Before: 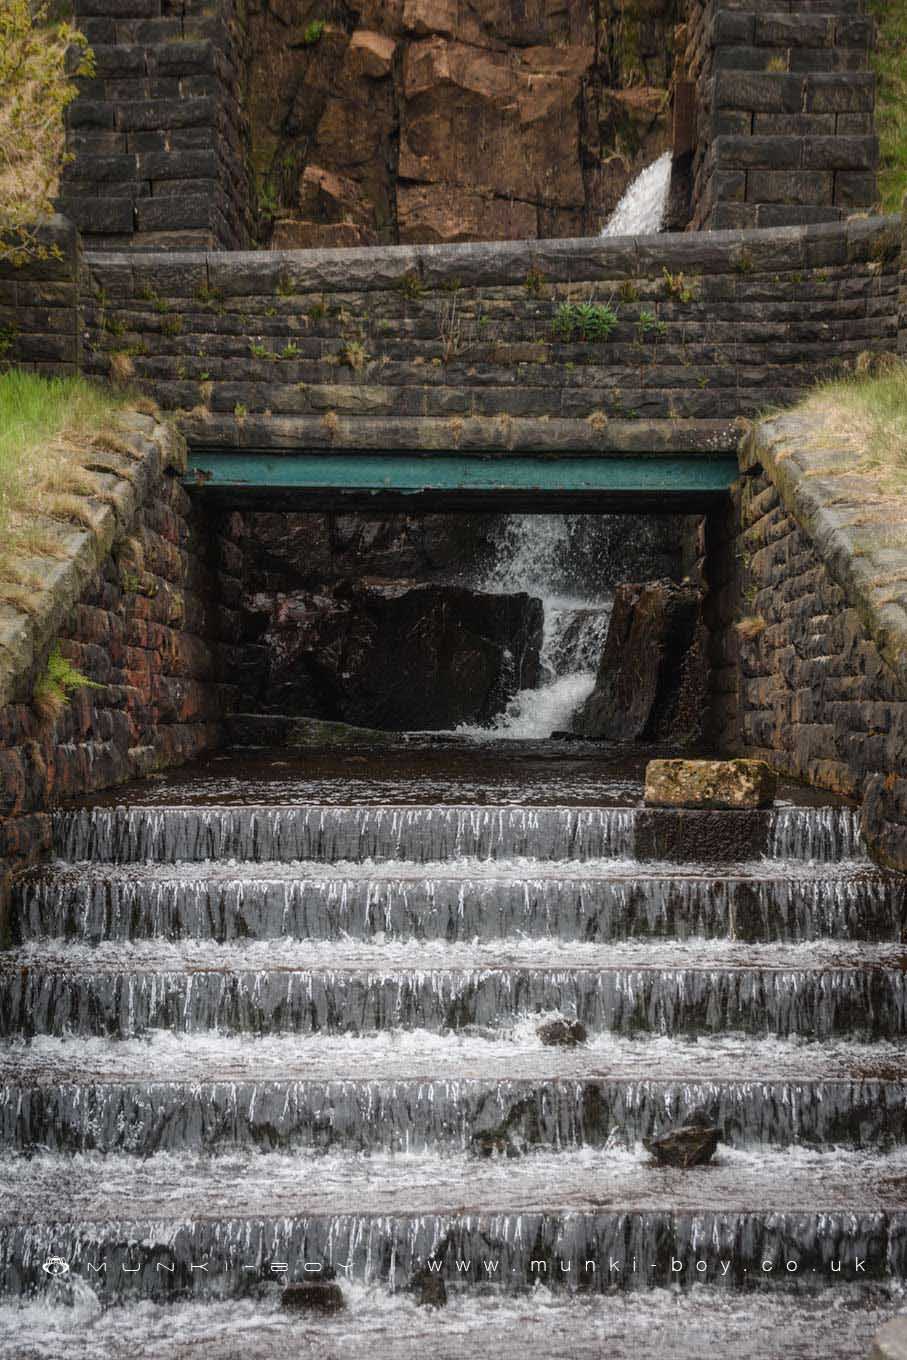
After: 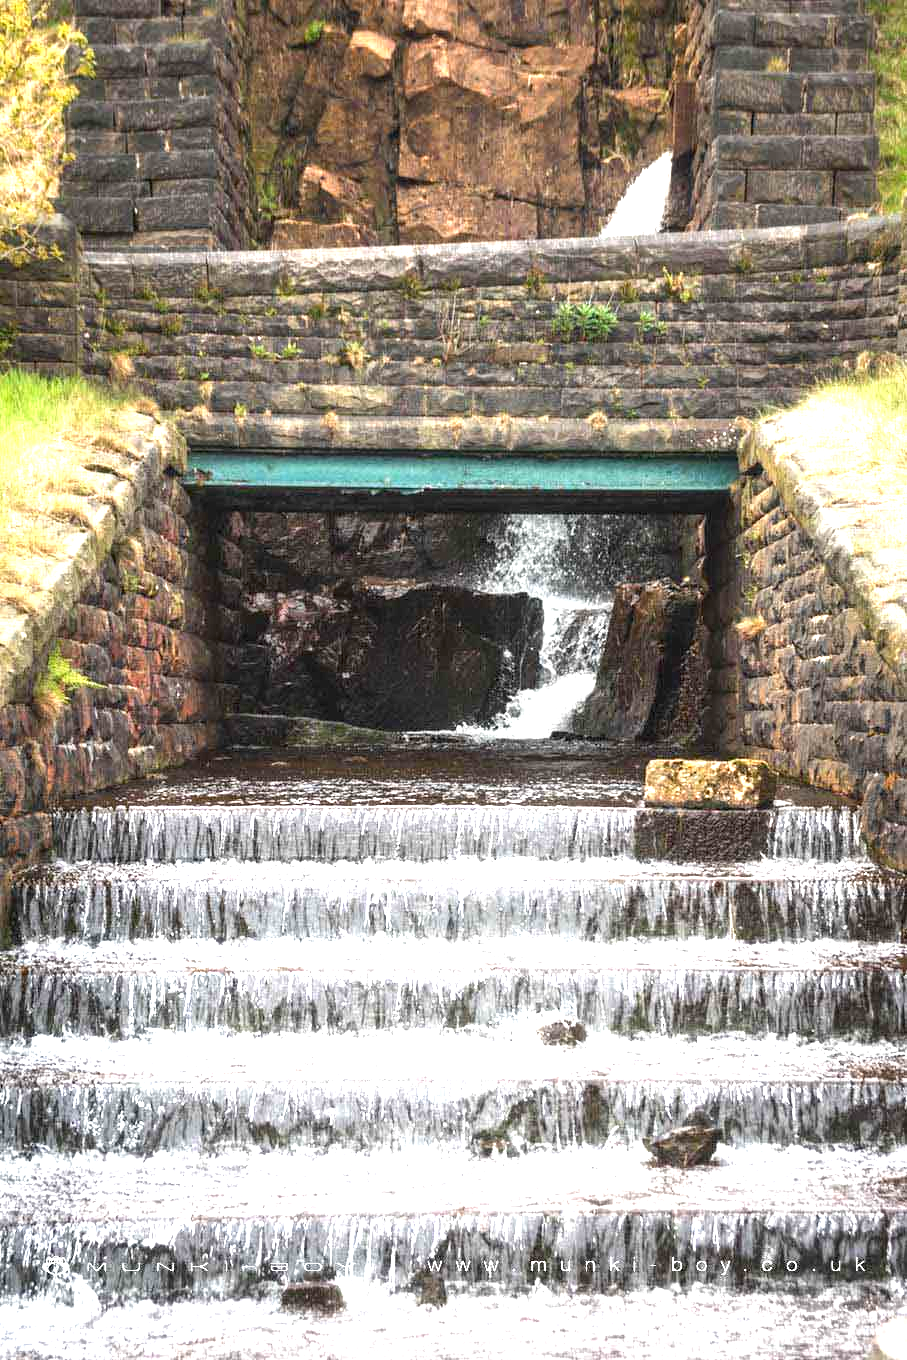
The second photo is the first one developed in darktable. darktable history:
local contrast: mode bilateral grid, contrast 15, coarseness 35, detail 104%, midtone range 0.2
exposure: exposure 1.989 EV, compensate exposure bias true, compensate highlight preservation false
